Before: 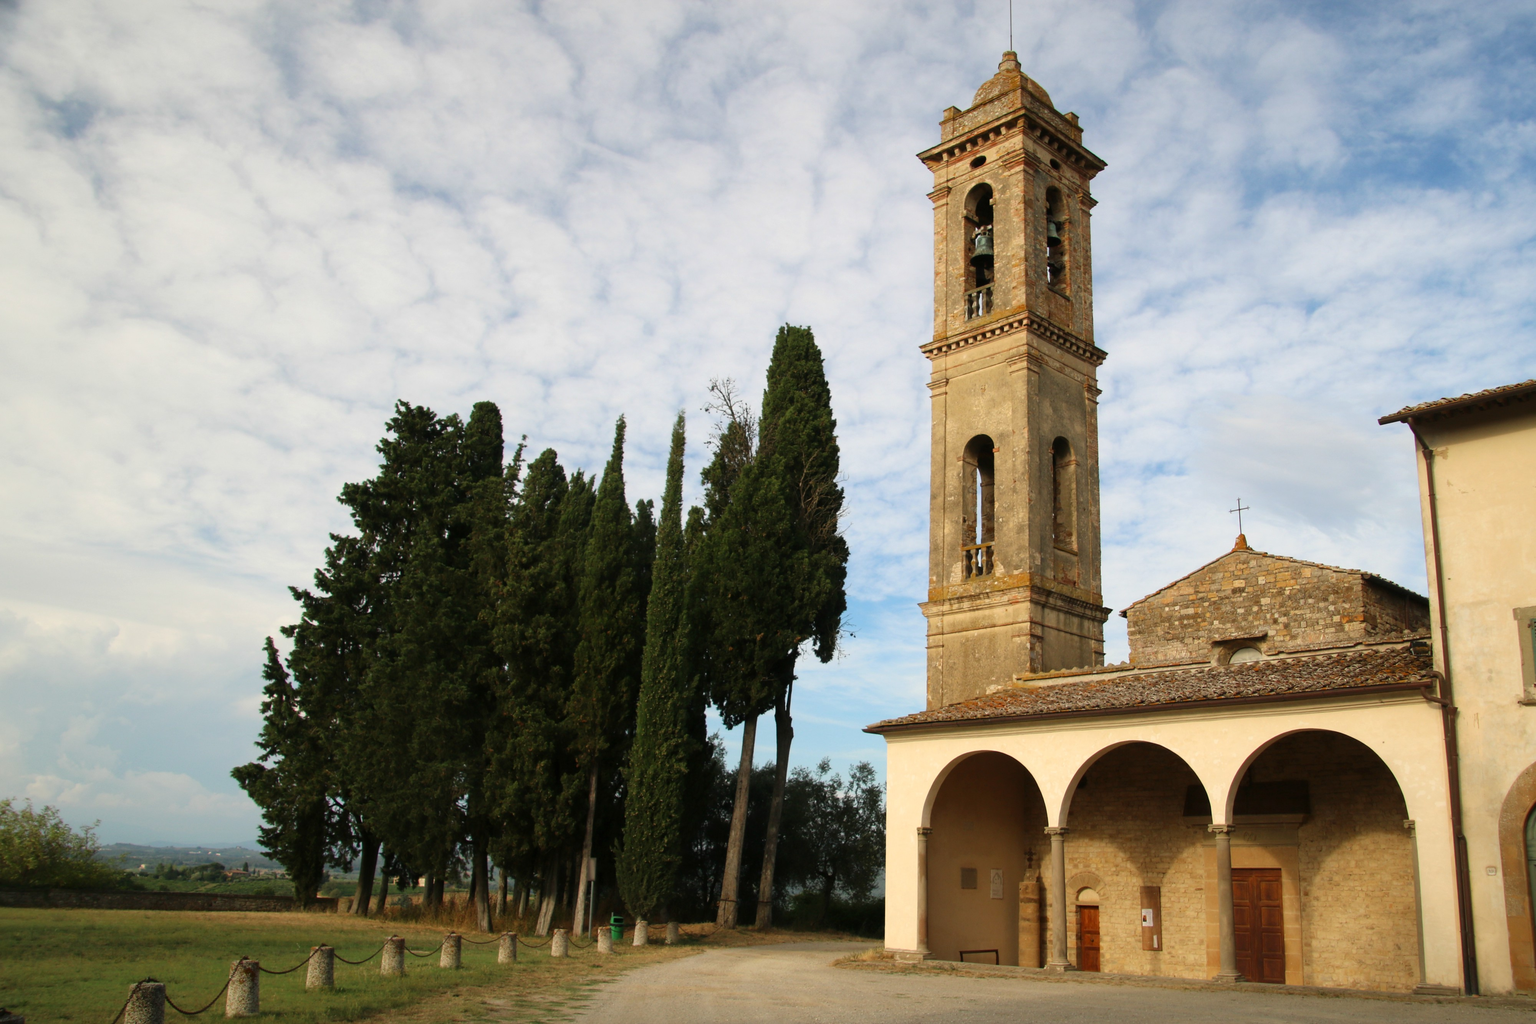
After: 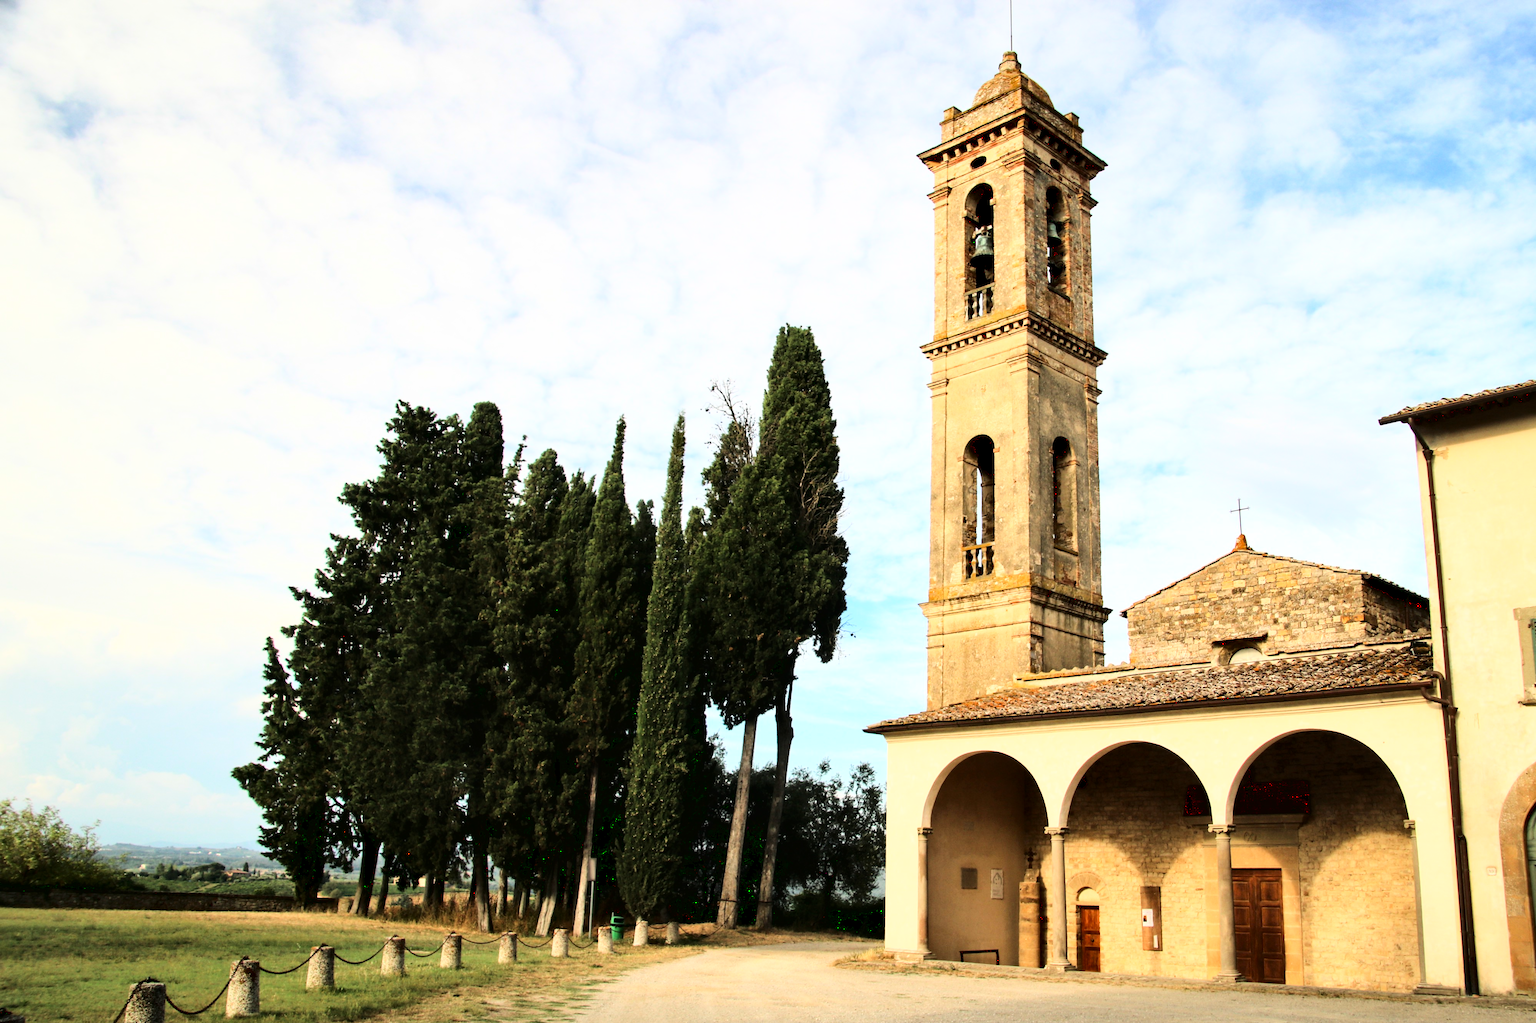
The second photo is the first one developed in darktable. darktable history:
contrast equalizer: octaves 7, y [[0.546, 0.552, 0.554, 0.554, 0.552, 0.546], [0.5 ×6], [0.5 ×6], [0 ×6], [0 ×6]]
base curve: curves: ch0 [(0, 0.003) (0.001, 0.002) (0.006, 0.004) (0.02, 0.022) (0.048, 0.086) (0.094, 0.234) (0.162, 0.431) (0.258, 0.629) (0.385, 0.8) (0.548, 0.918) (0.751, 0.988) (1, 1)]
levels: mode automatic, levels [0, 0.498, 0.996]
